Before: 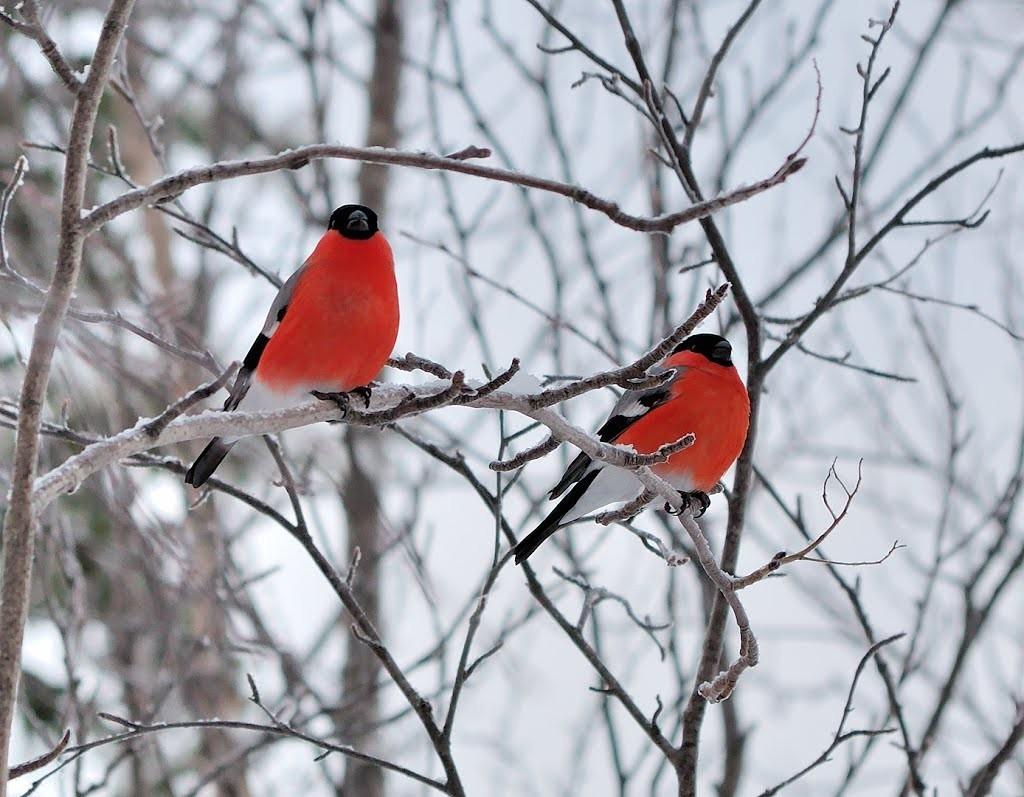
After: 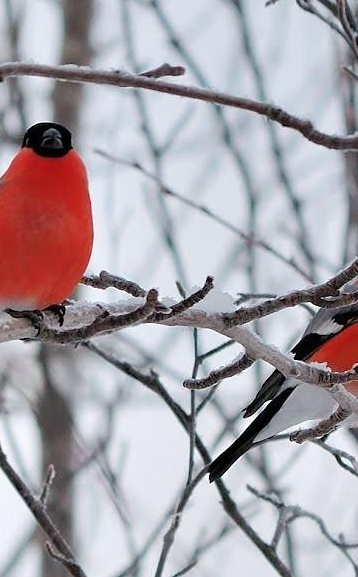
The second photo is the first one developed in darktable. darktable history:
sharpen: radius 5.338, amount 0.312, threshold 26.06
crop and rotate: left 29.906%, top 10.332%, right 35.112%, bottom 17.203%
